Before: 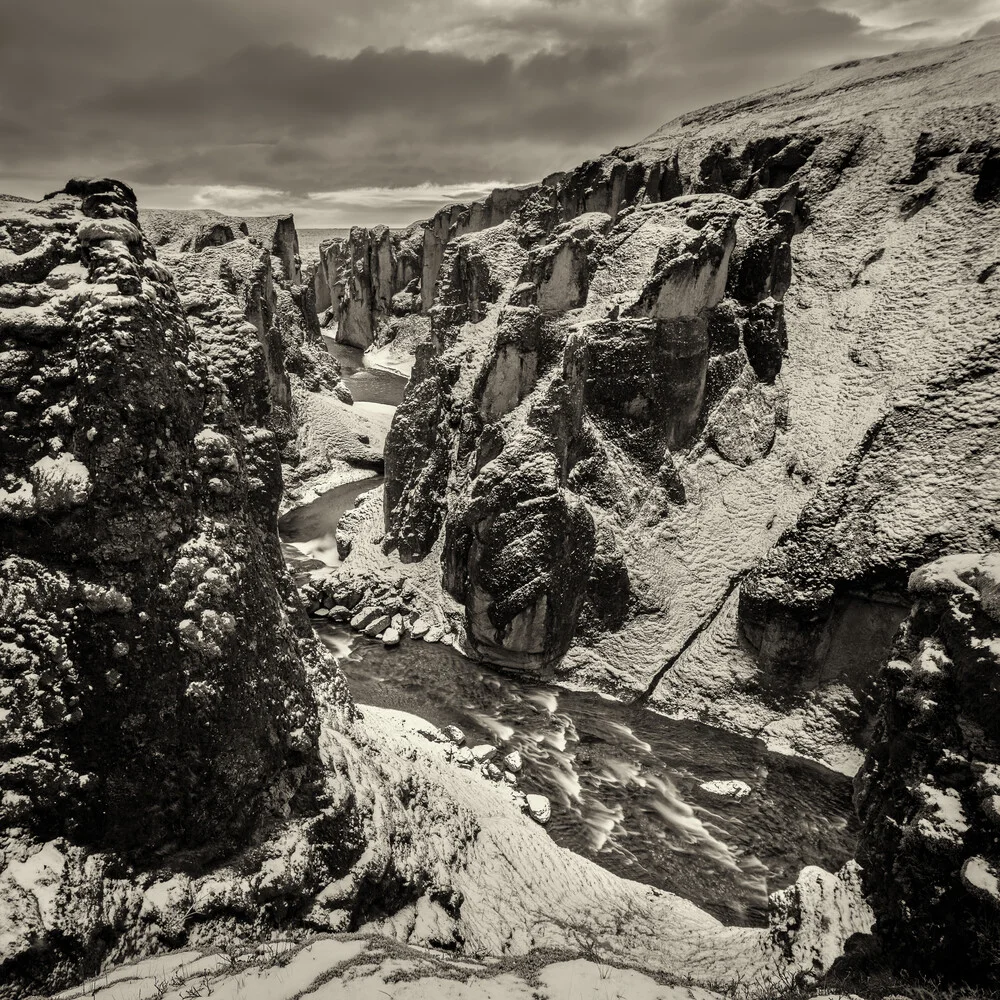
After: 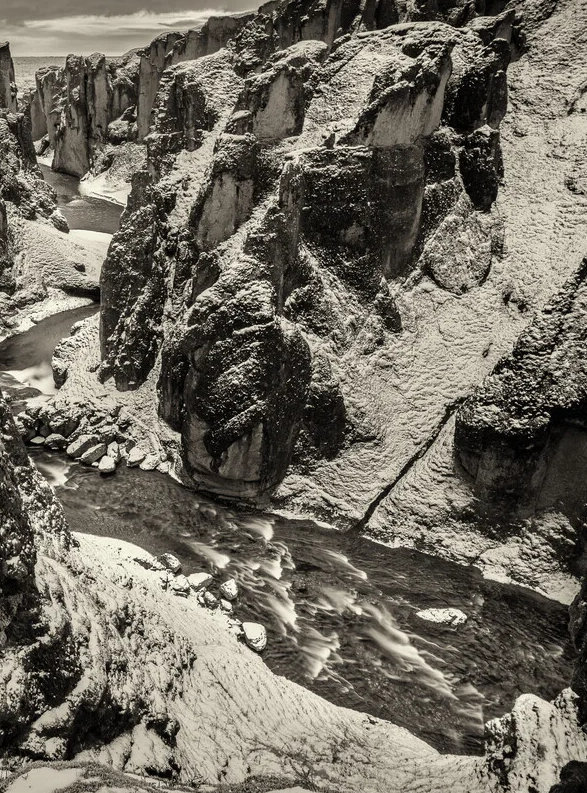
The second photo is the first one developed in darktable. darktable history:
crop and rotate: left 28.43%, top 17.296%, right 12.799%, bottom 3.378%
